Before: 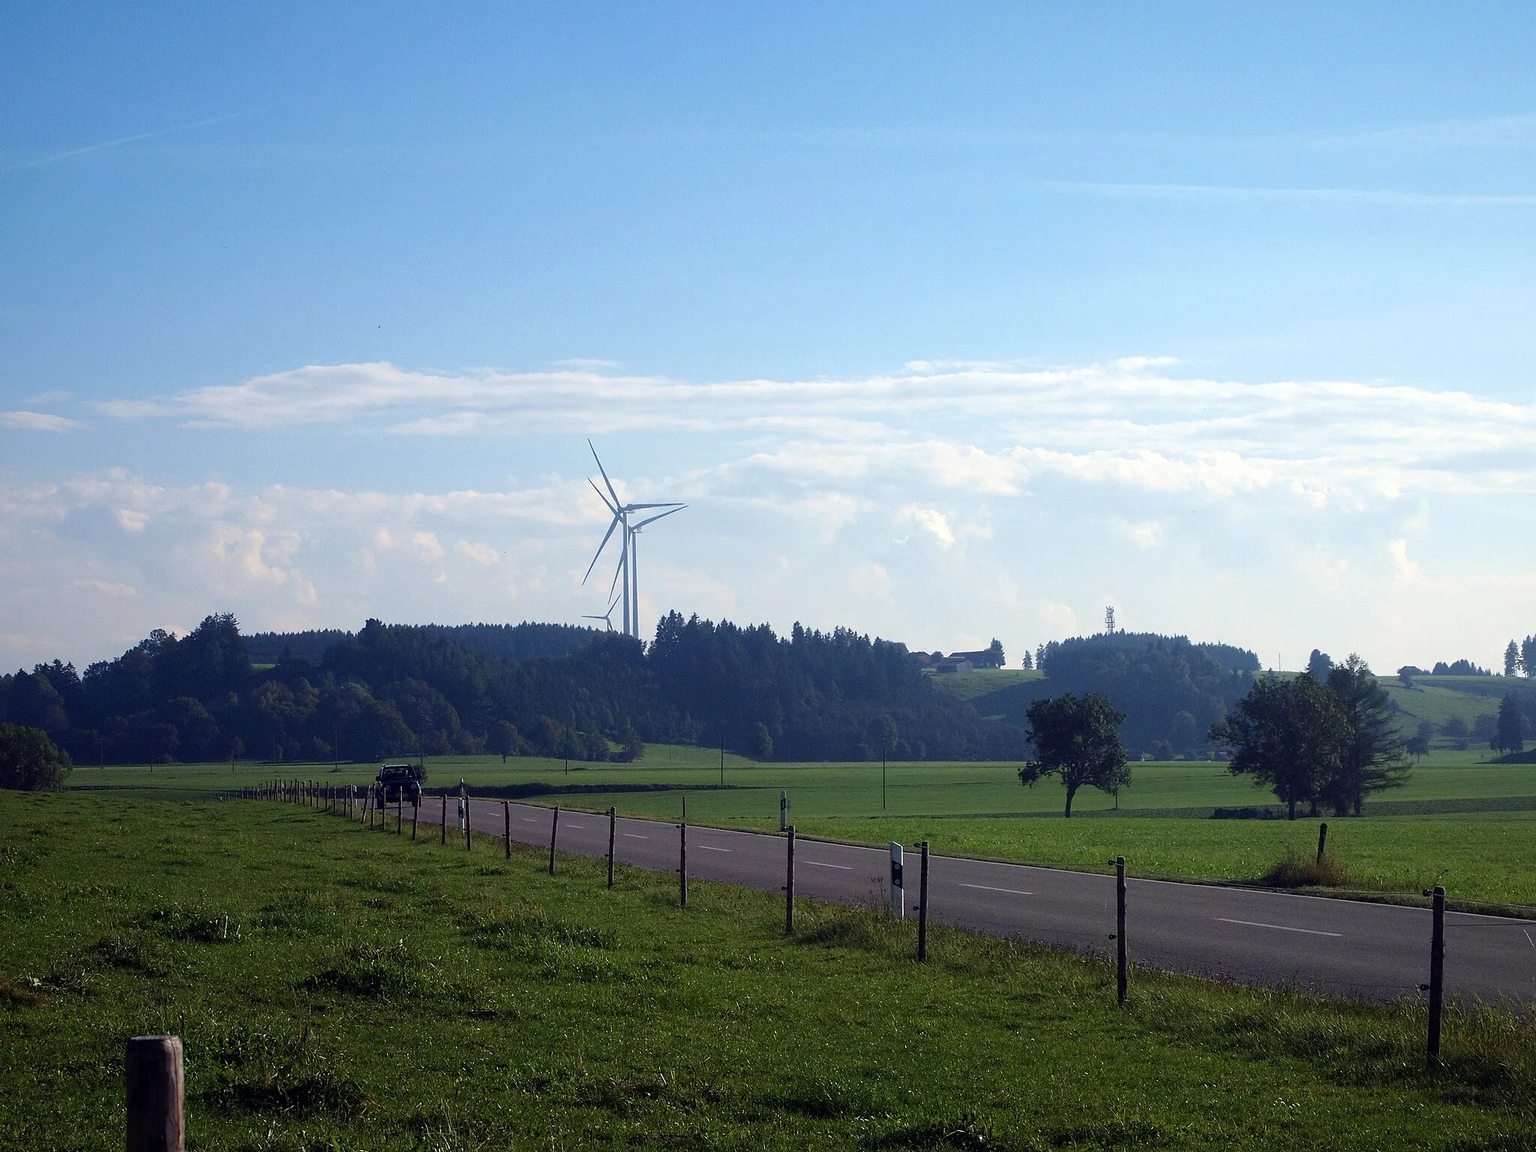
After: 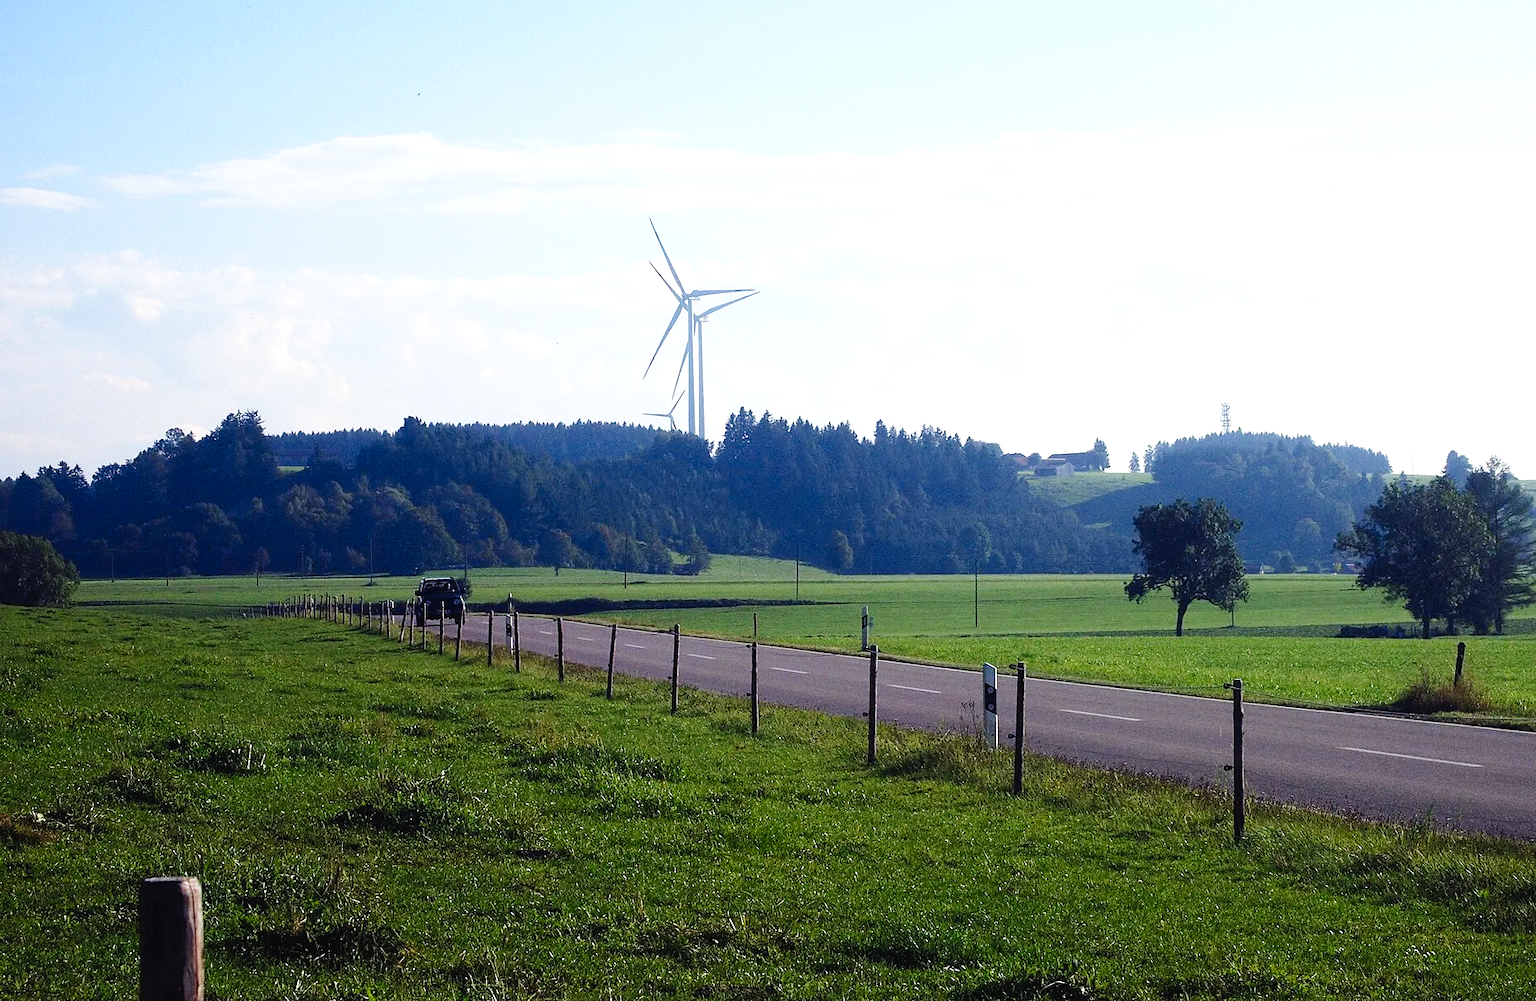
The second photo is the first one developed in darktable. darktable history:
tone curve: curves: ch0 [(0, 0.023) (0.087, 0.065) (0.184, 0.168) (0.45, 0.54) (0.57, 0.683) (0.722, 0.825) (0.877, 0.948) (1, 1)]; ch1 [(0, 0) (0.388, 0.369) (0.45, 0.43) (0.505, 0.509) (0.534, 0.528) (0.657, 0.655) (1, 1)]; ch2 [(0, 0) (0.314, 0.223) (0.427, 0.405) (0.5, 0.5) (0.55, 0.566) (0.625, 0.657) (1, 1)], preserve colors none
exposure: exposure 0.605 EV, compensate exposure bias true, compensate highlight preservation false
crop: top 20.995%, right 9.405%, bottom 0.282%
